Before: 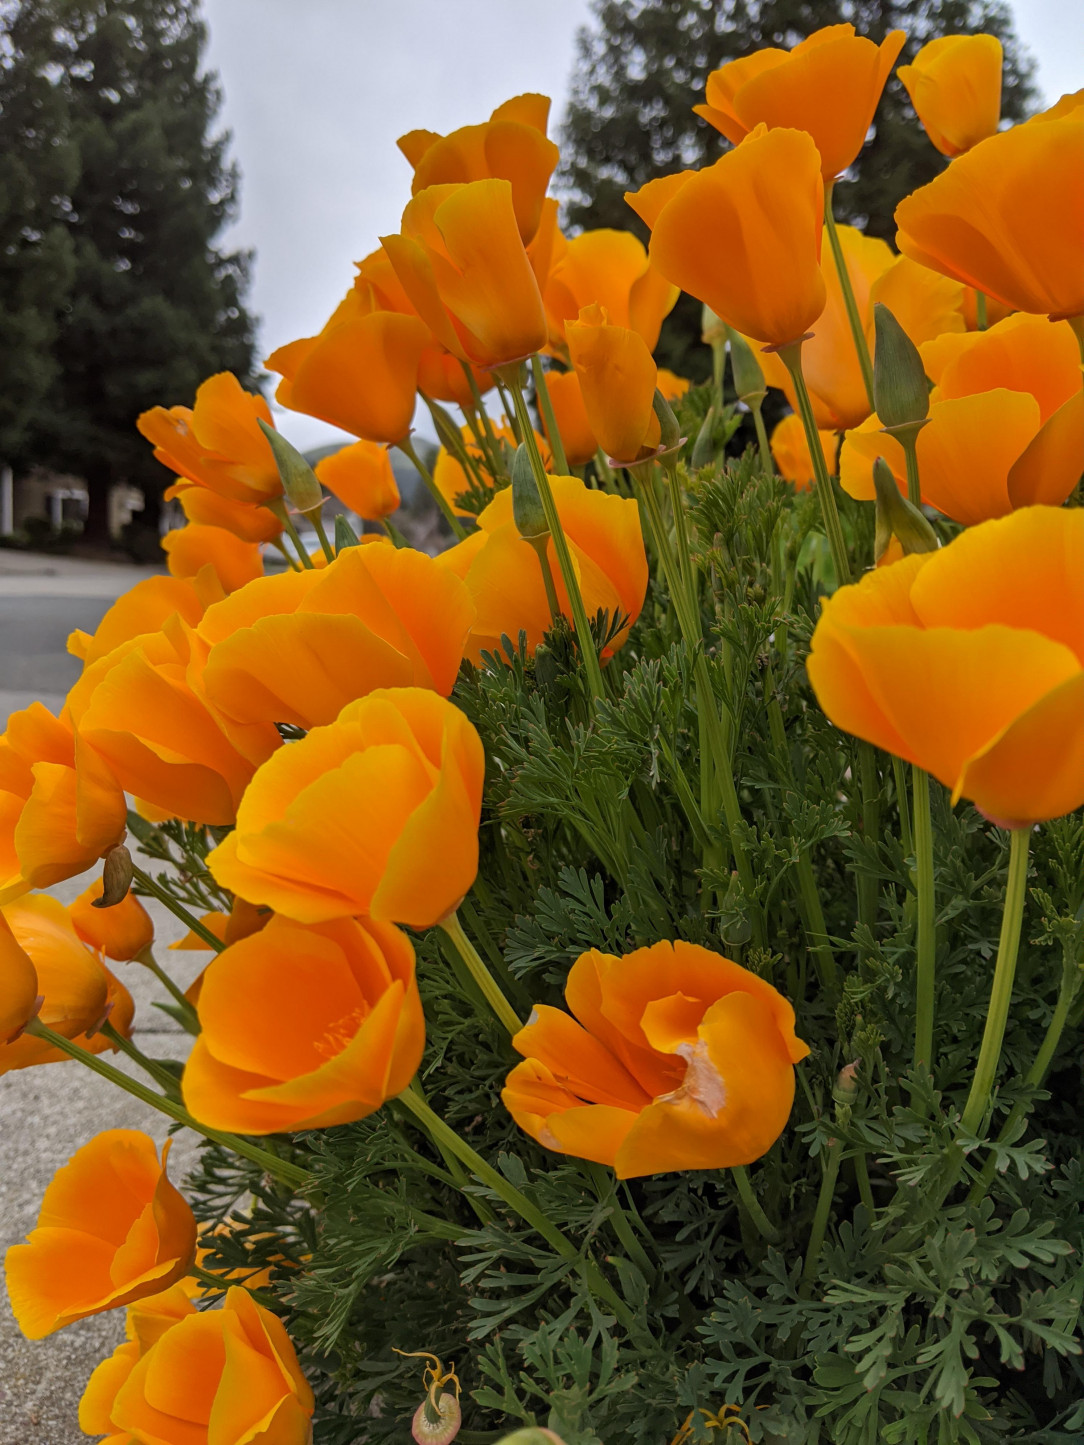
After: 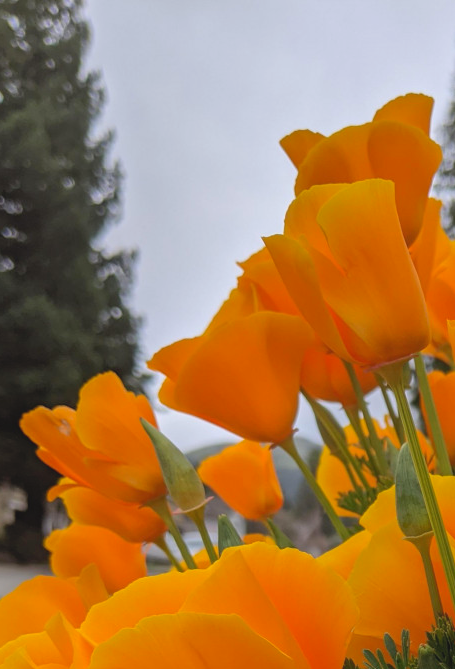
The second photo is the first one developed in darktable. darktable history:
crop and rotate: left 10.817%, top 0.062%, right 47.194%, bottom 53.626%
contrast brightness saturation: contrast -0.1, brightness 0.05, saturation 0.08
